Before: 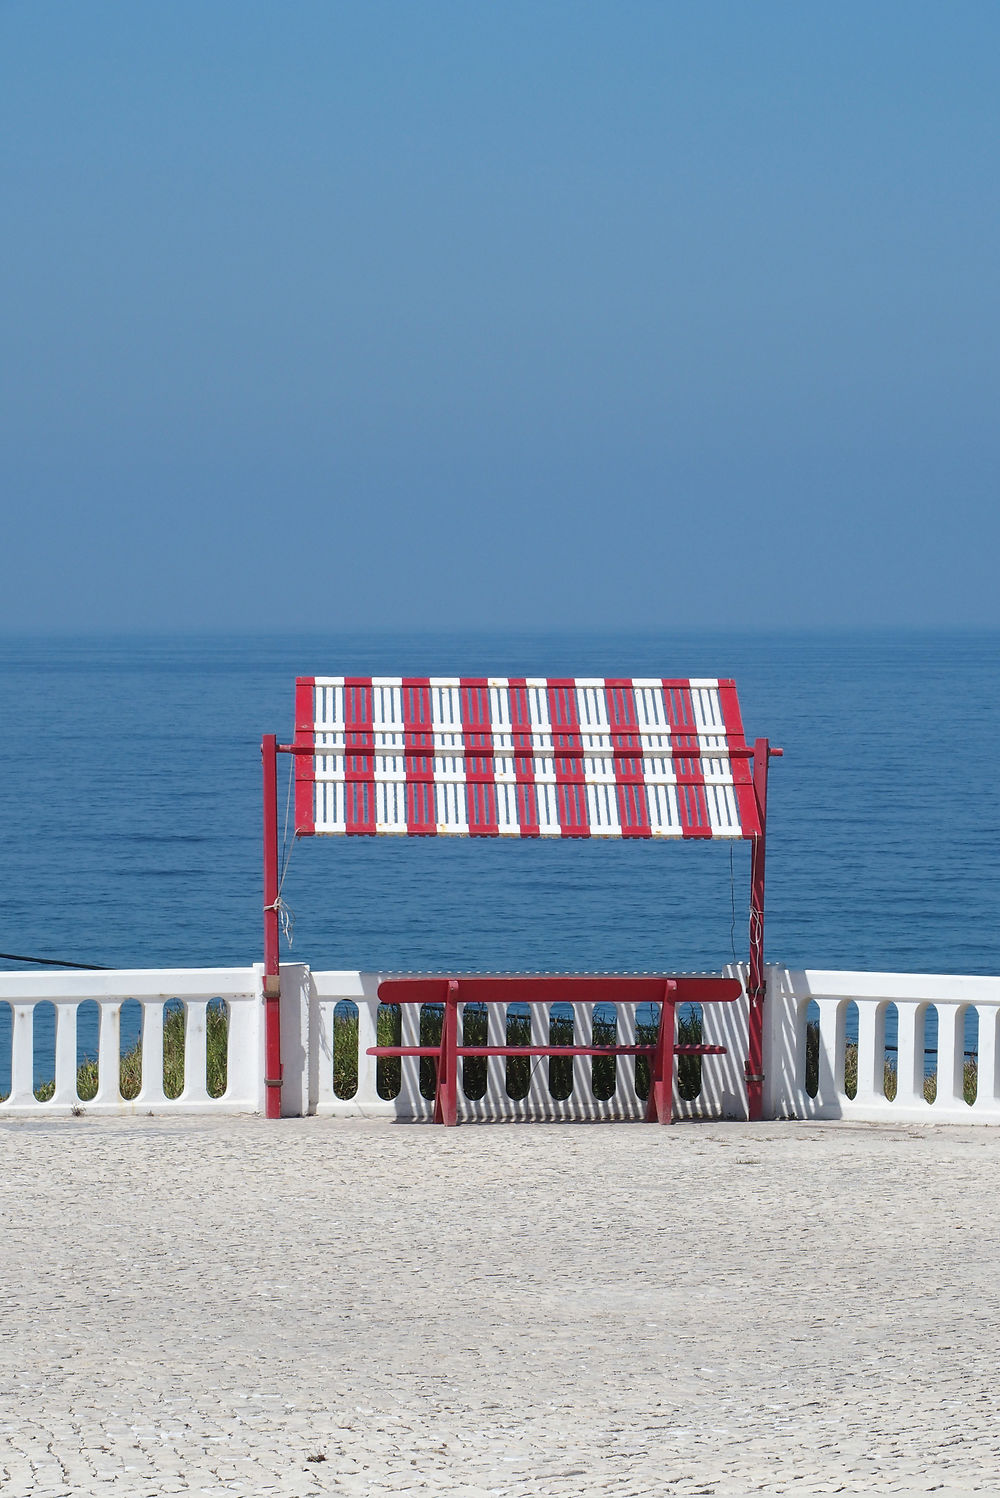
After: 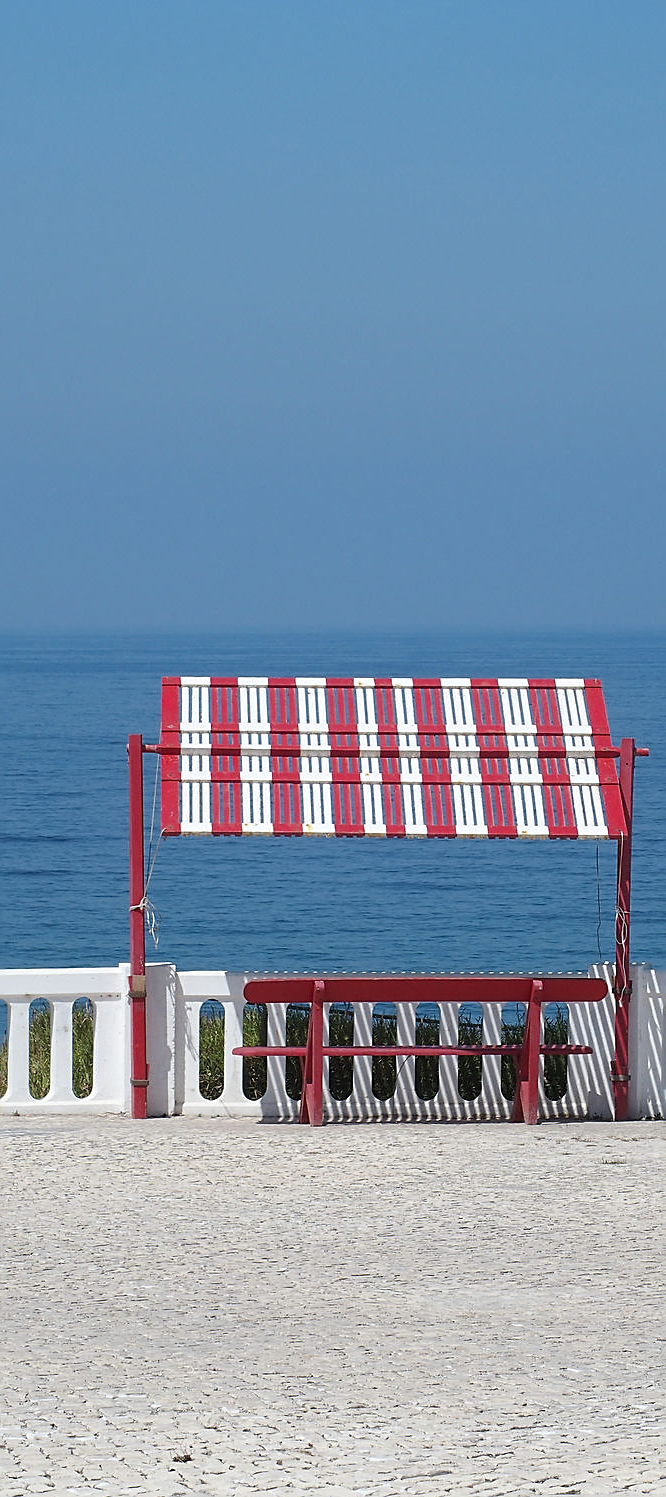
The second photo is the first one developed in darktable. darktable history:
crop and rotate: left 13.418%, right 19.949%
sharpen: on, module defaults
